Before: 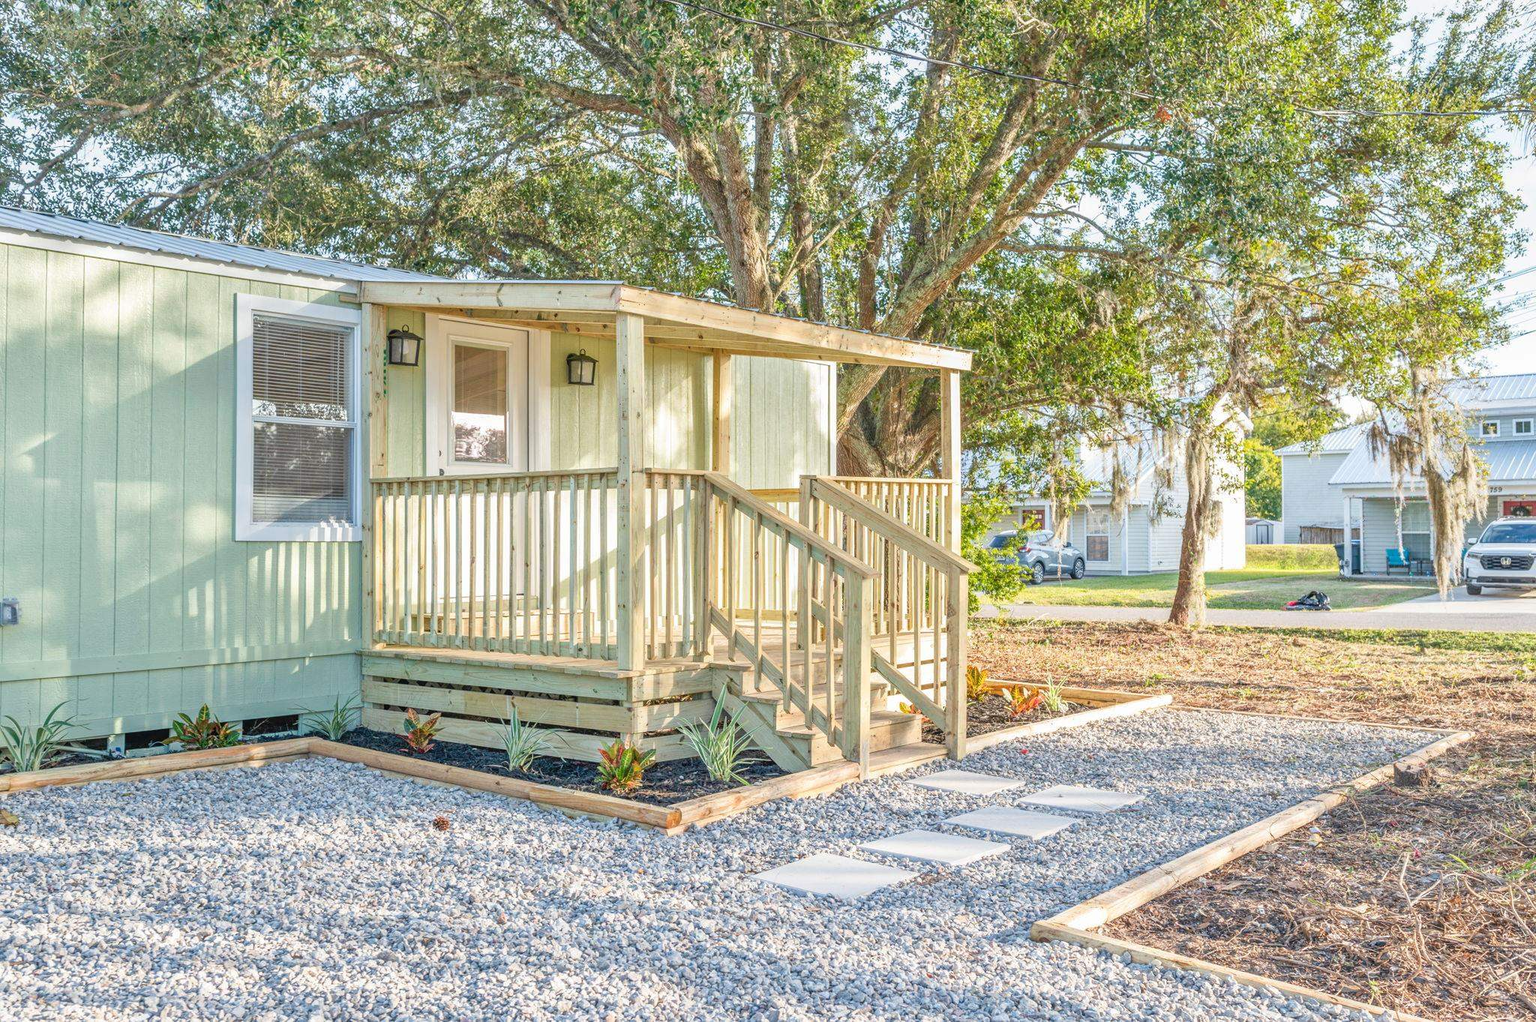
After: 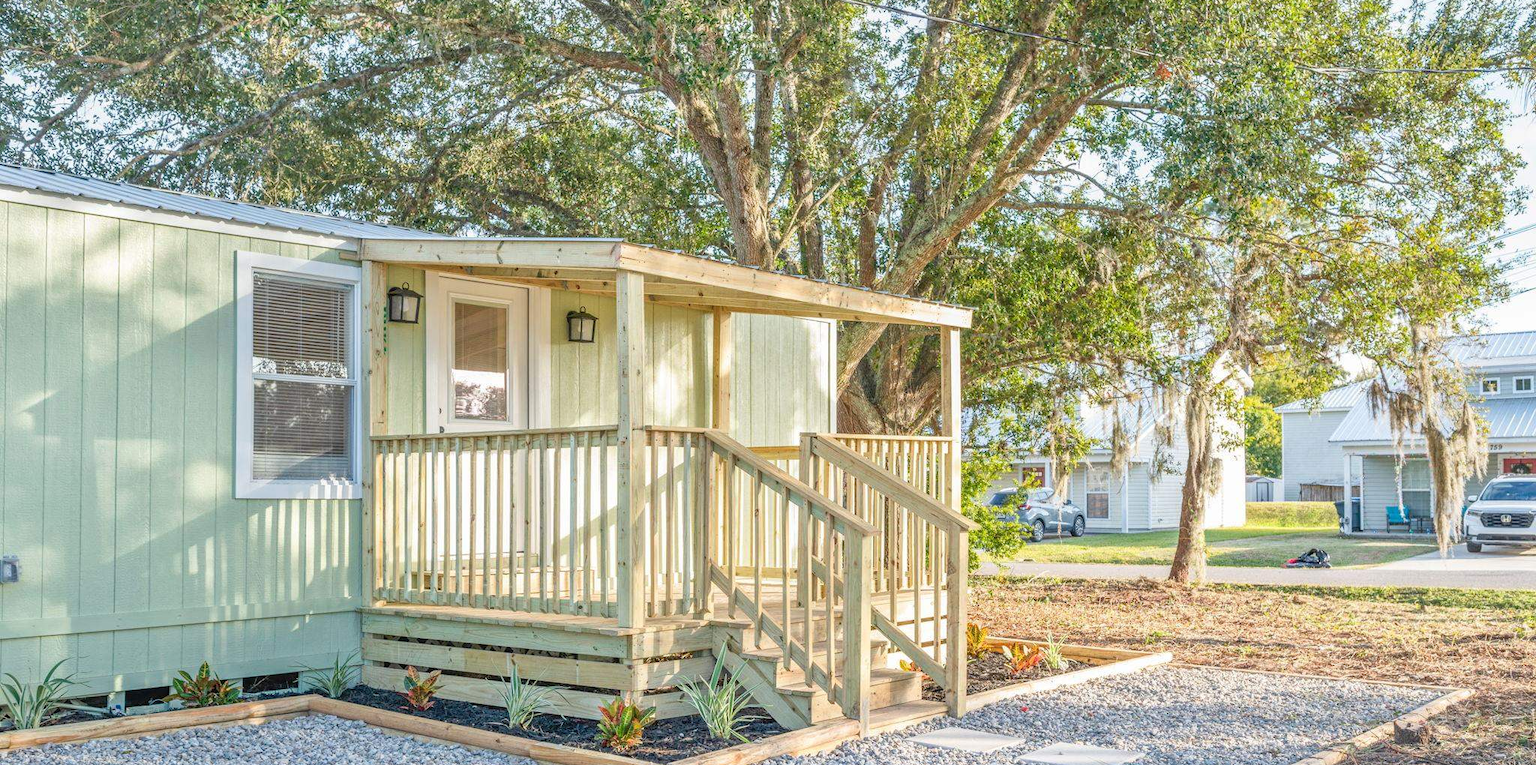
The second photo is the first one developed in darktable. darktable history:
crop: top 4.192%, bottom 20.899%
